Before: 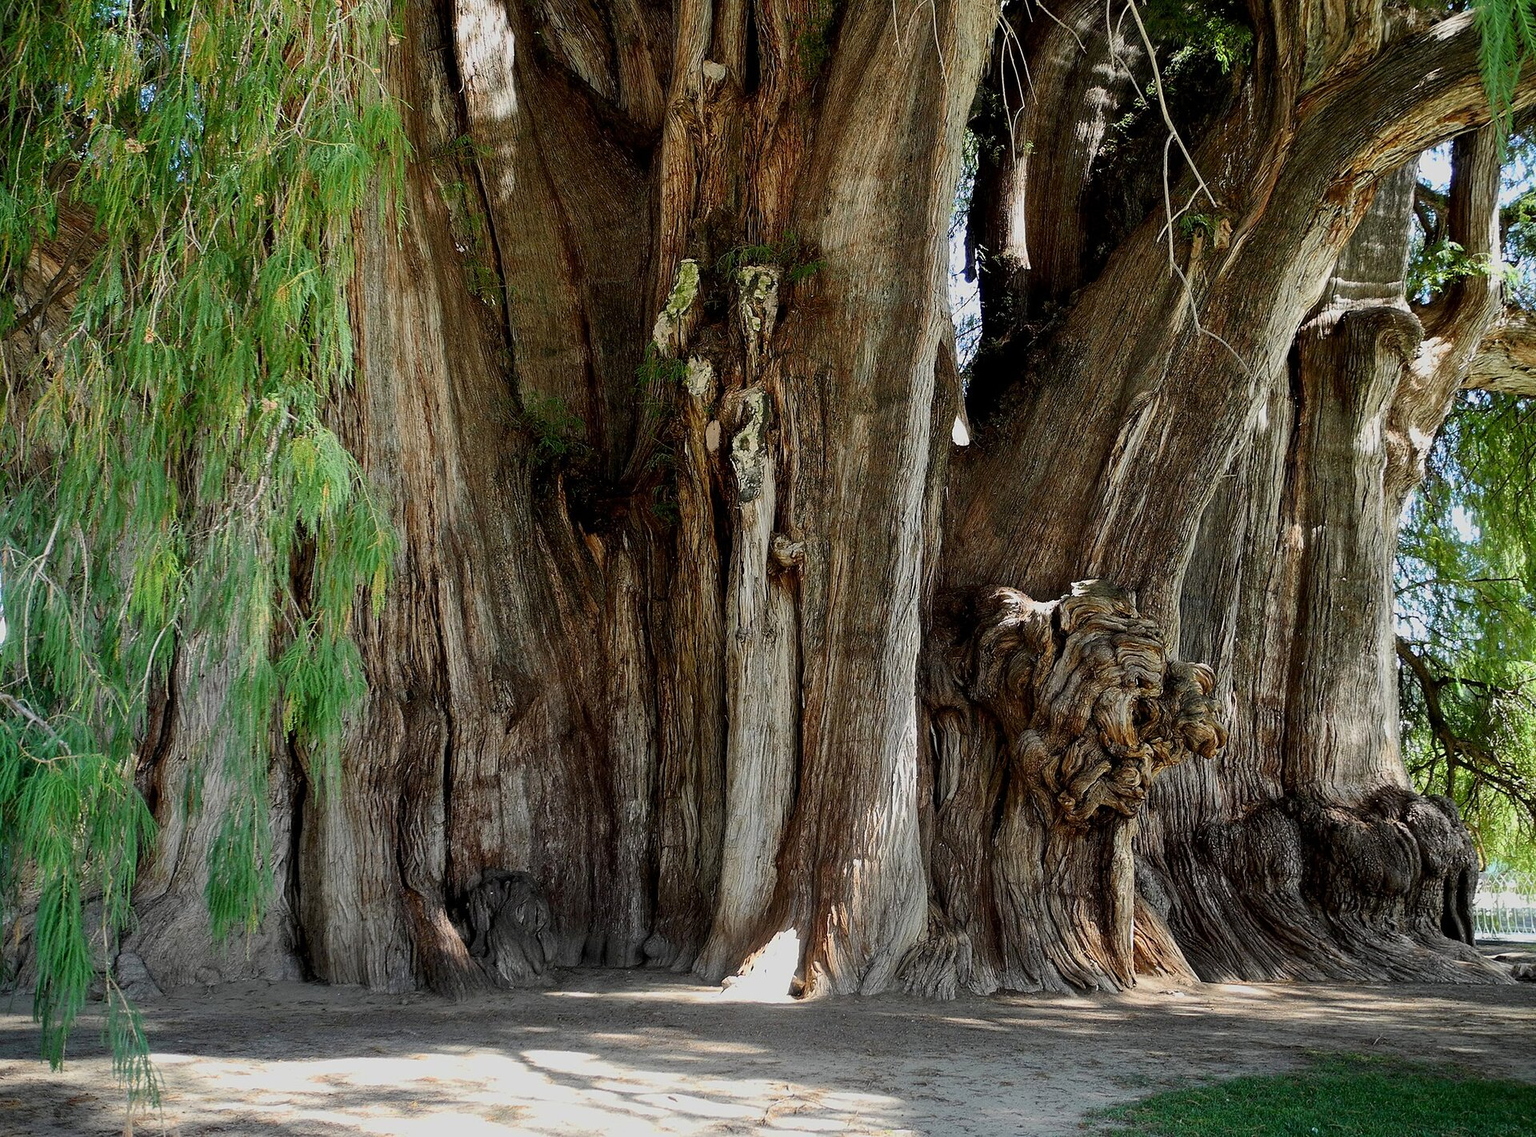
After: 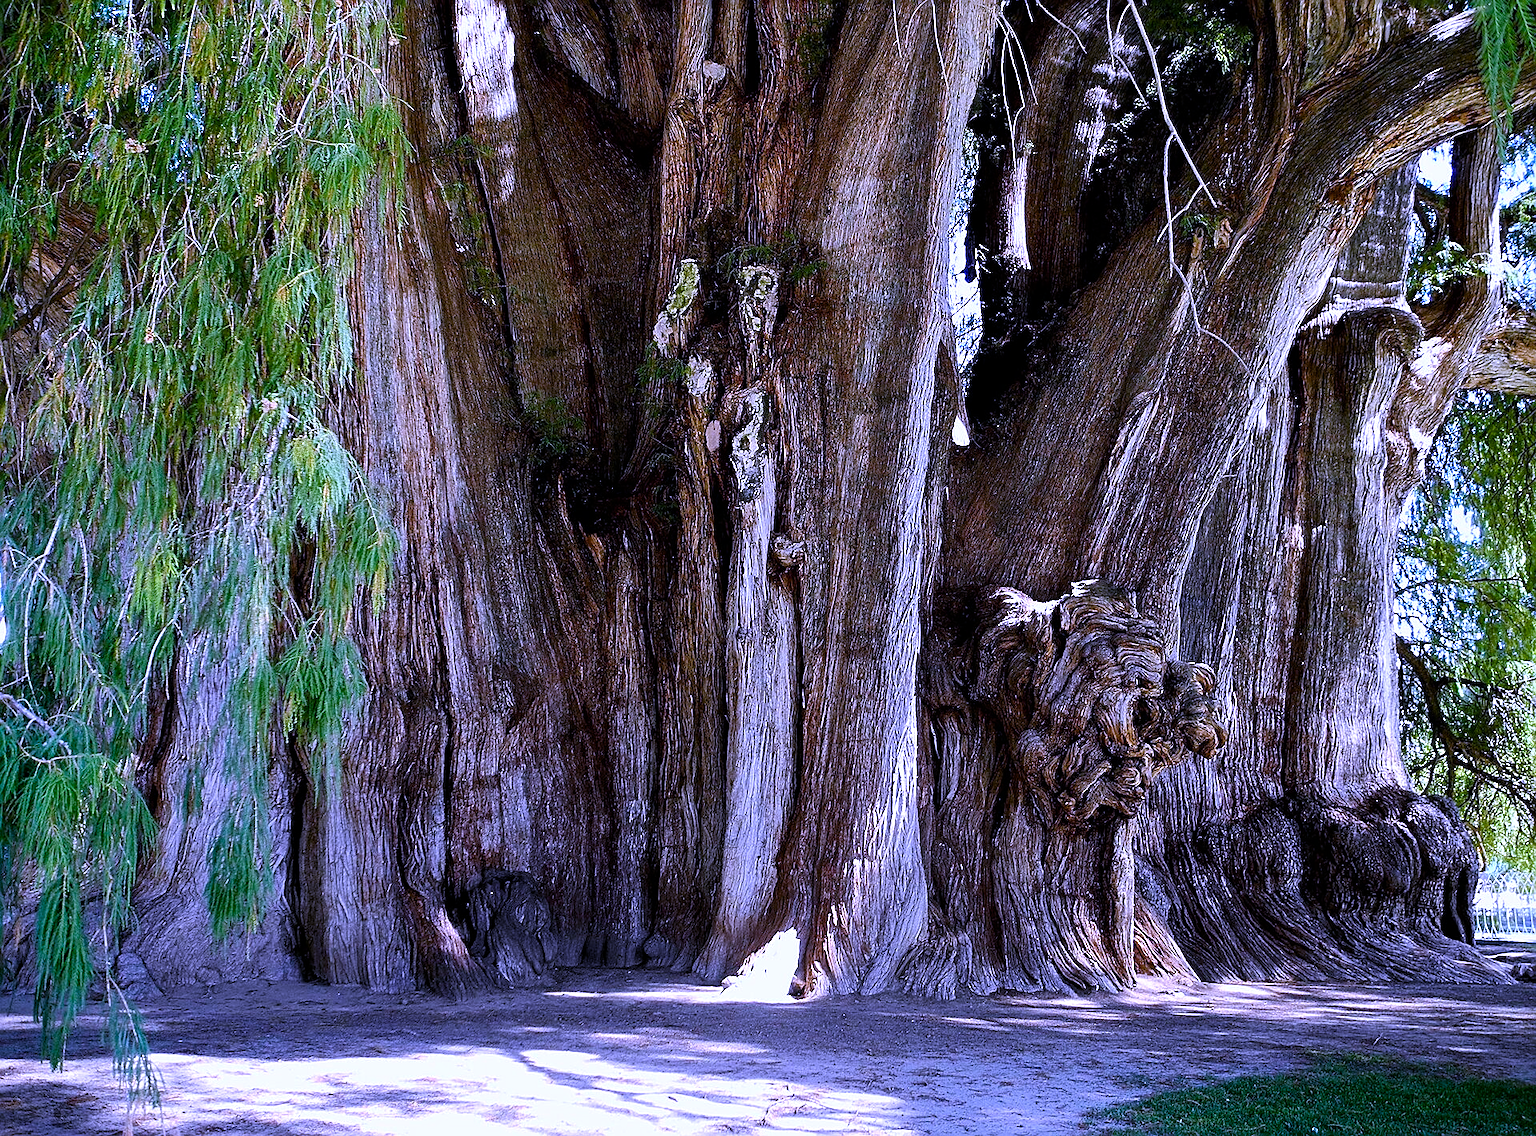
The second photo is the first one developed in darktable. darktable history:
white balance: red 0.98, blue 1.61
color balance rgb: shadows lift › luminance -20%, power › hue 72.24°, highlights gain › luminance 15%, global offset › hue 171.6°, perceptual saturation grading › global saturation 14.09%, perceptual saturation grading › highlights -25%, perceptual saturation grading › shadows 25%, global vibrance 25%, contrast 10%
sharpen: on, module defaults
